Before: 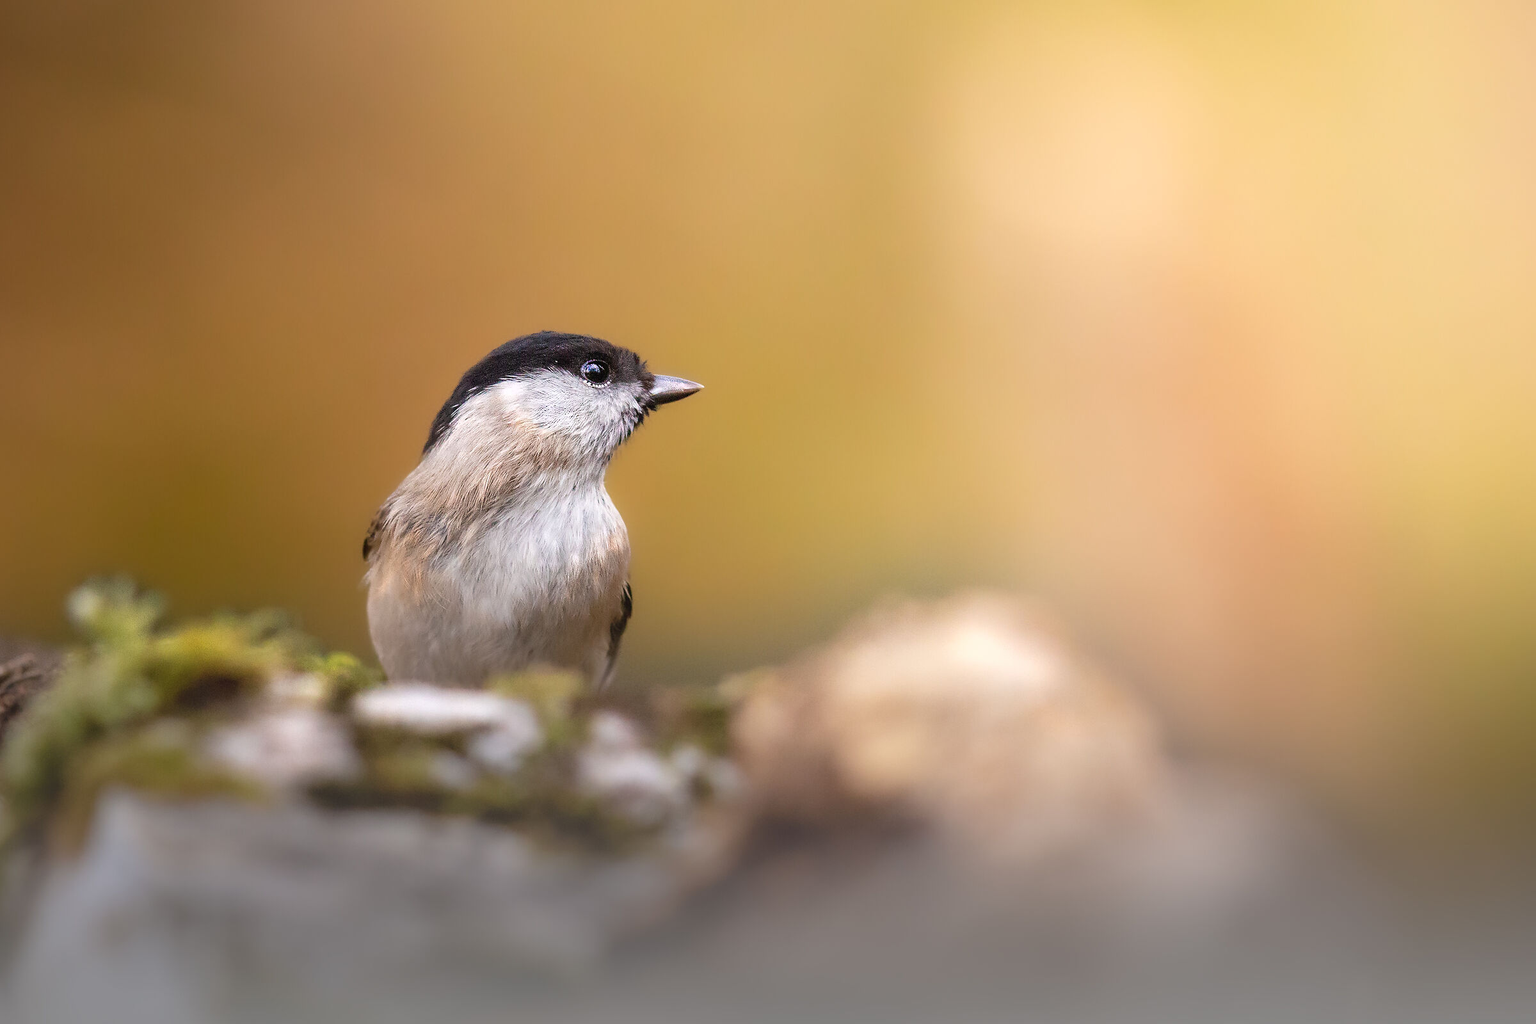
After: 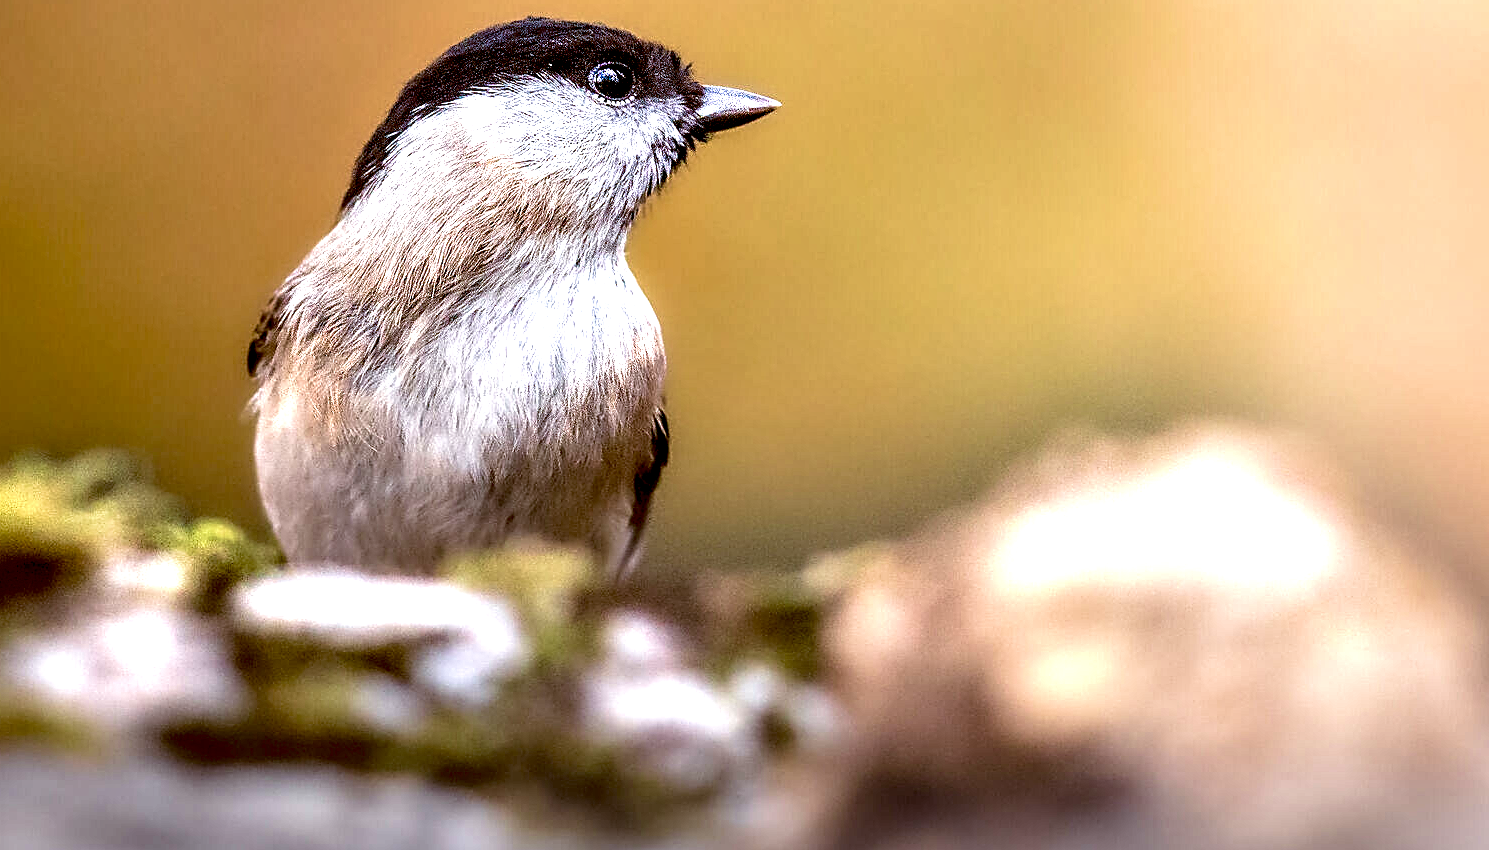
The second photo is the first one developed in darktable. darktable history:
sharpen: on, module defaults
velvia: on, module defaults
contrast equalizer: octaves 7, y [[0.6 ×6], [0.55 ×6], [0 ×6], [0 ×6], [0 ×6]]
color balance: lift [1, 1.015, 1.004, 0.985], gamma [1, 0.958, 0.971, 1.042], gain [1, 0.956, 0.977, 1.044]
local contrast: highlights 60%, shadows 60%, detail 160%
crop: left 13.312%, top 31.28%, right 24.627%, bottom 15.582%
exposure: exposure 0.376 EV, compensate highlight preservation false
